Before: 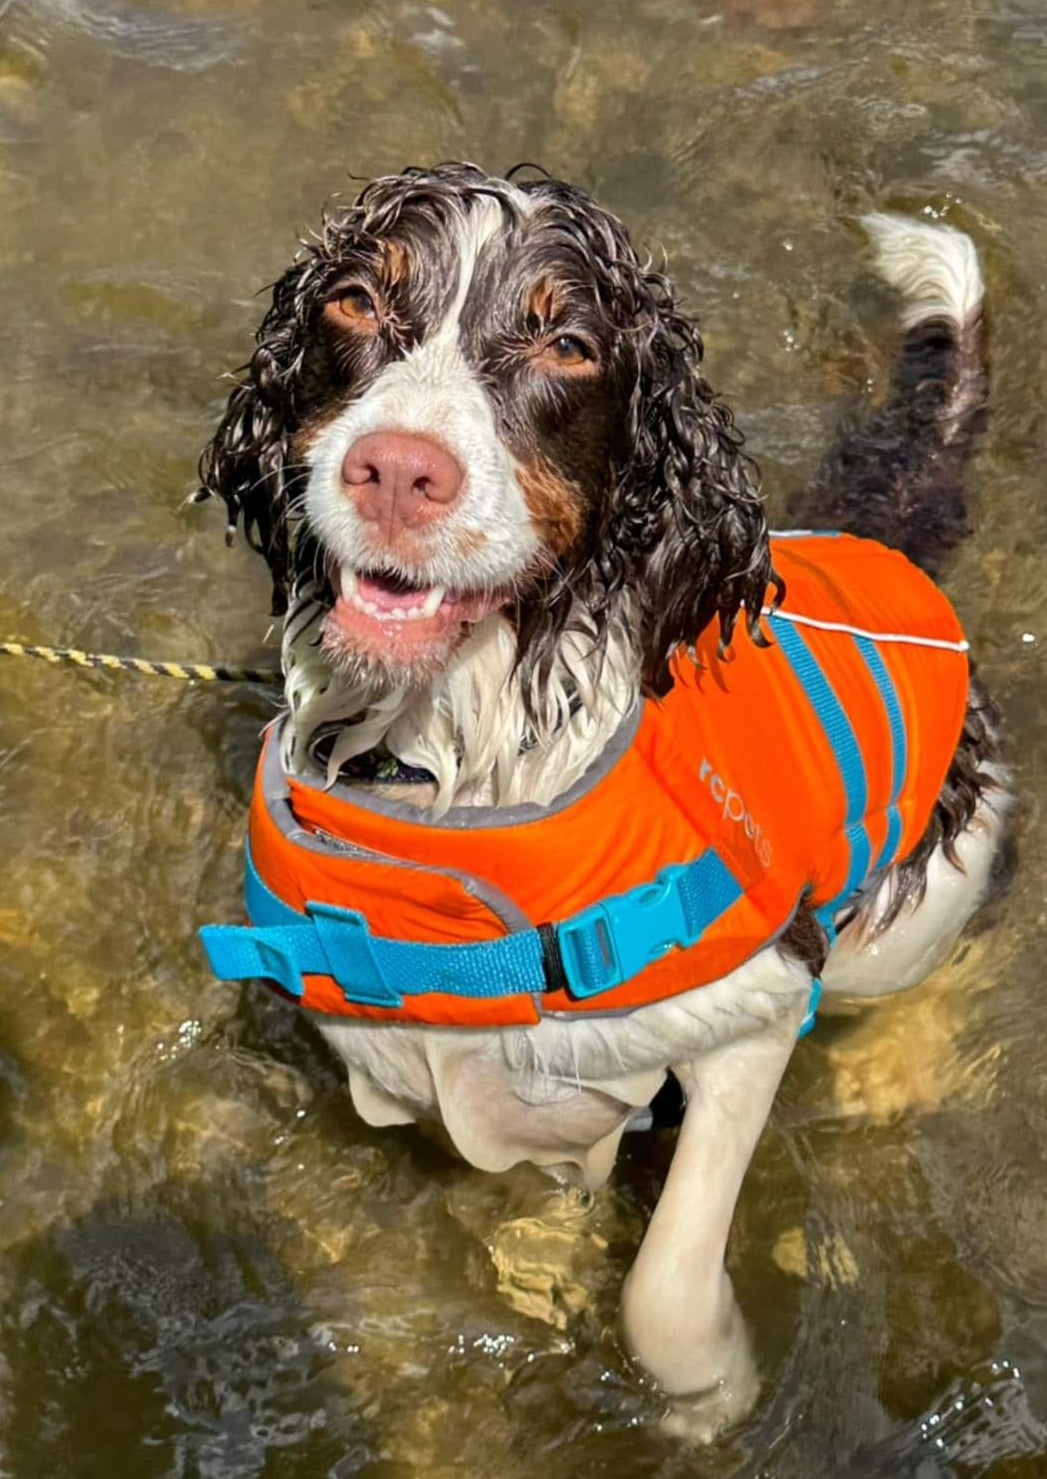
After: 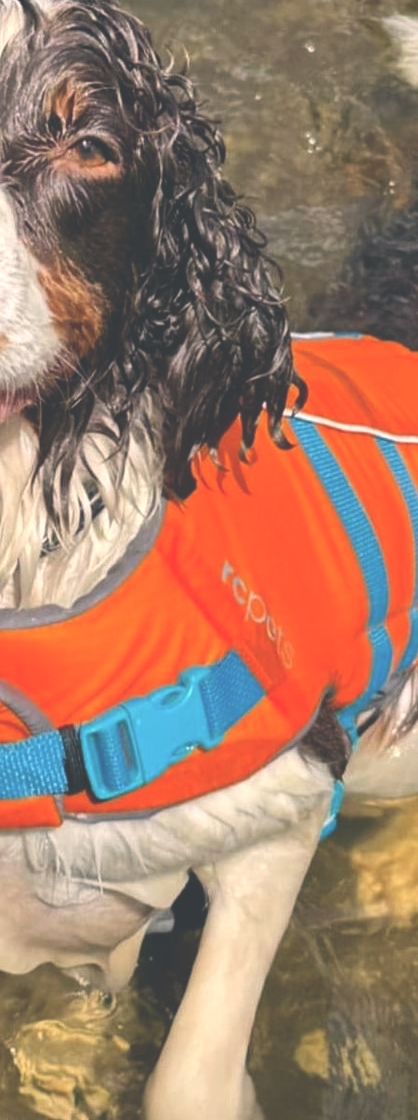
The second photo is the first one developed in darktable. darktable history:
exposure: black level correction -0.041, exposure 0.064 EV, compensate highlight preservation false
color correction: highlights a* 5.38, highlights b* 5.3, shadows a* -4.26, shadows b* -5.11
crop: left 45.721%, top 13.393%, right 14.118%, bottom 10.01%
